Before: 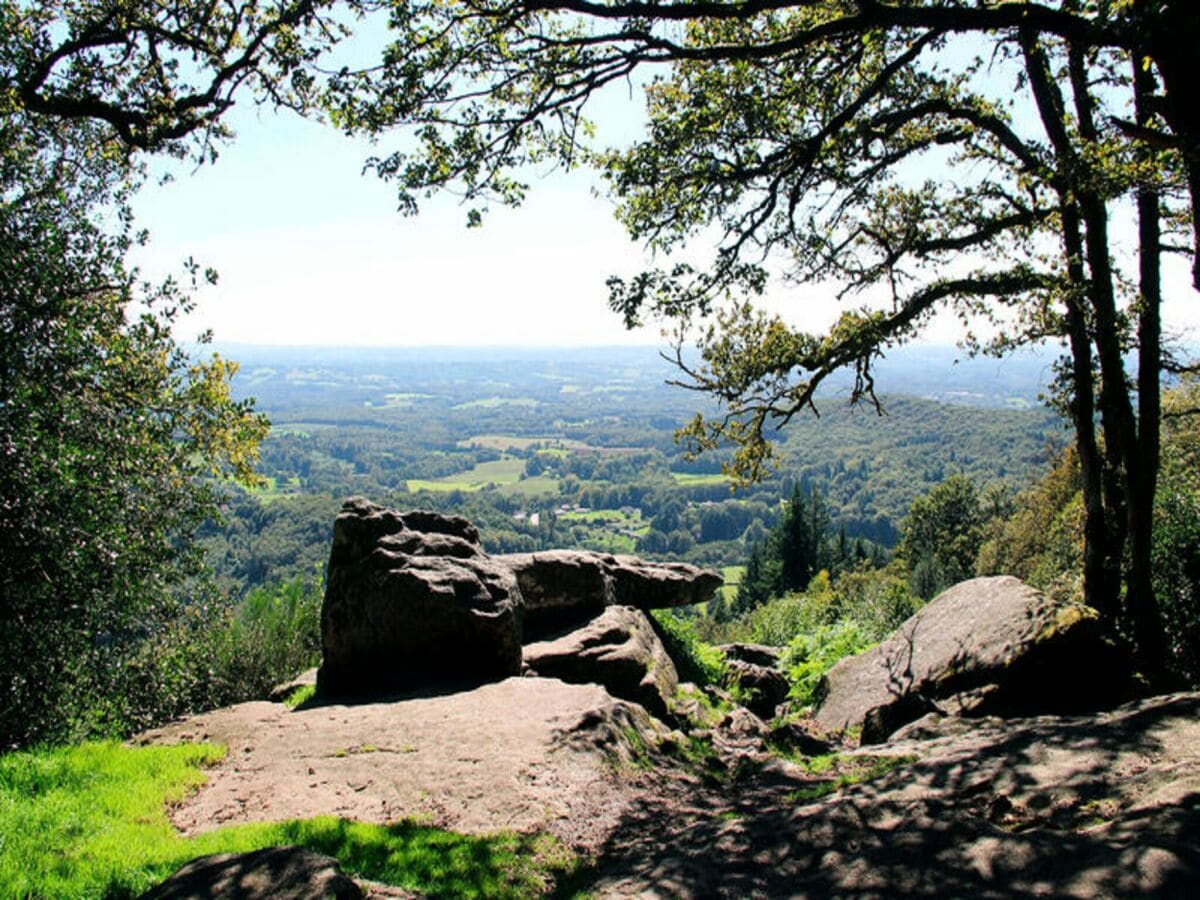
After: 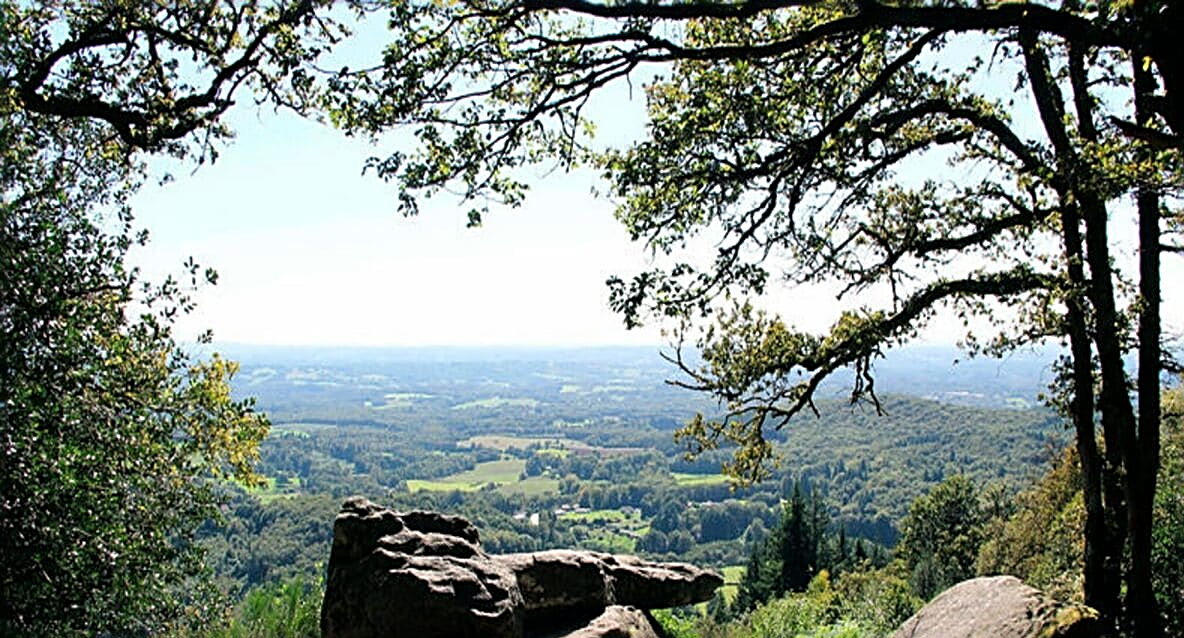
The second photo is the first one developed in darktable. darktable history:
sharpen: radius 2.534, amount 0.617
crop: bottom 28.691%
